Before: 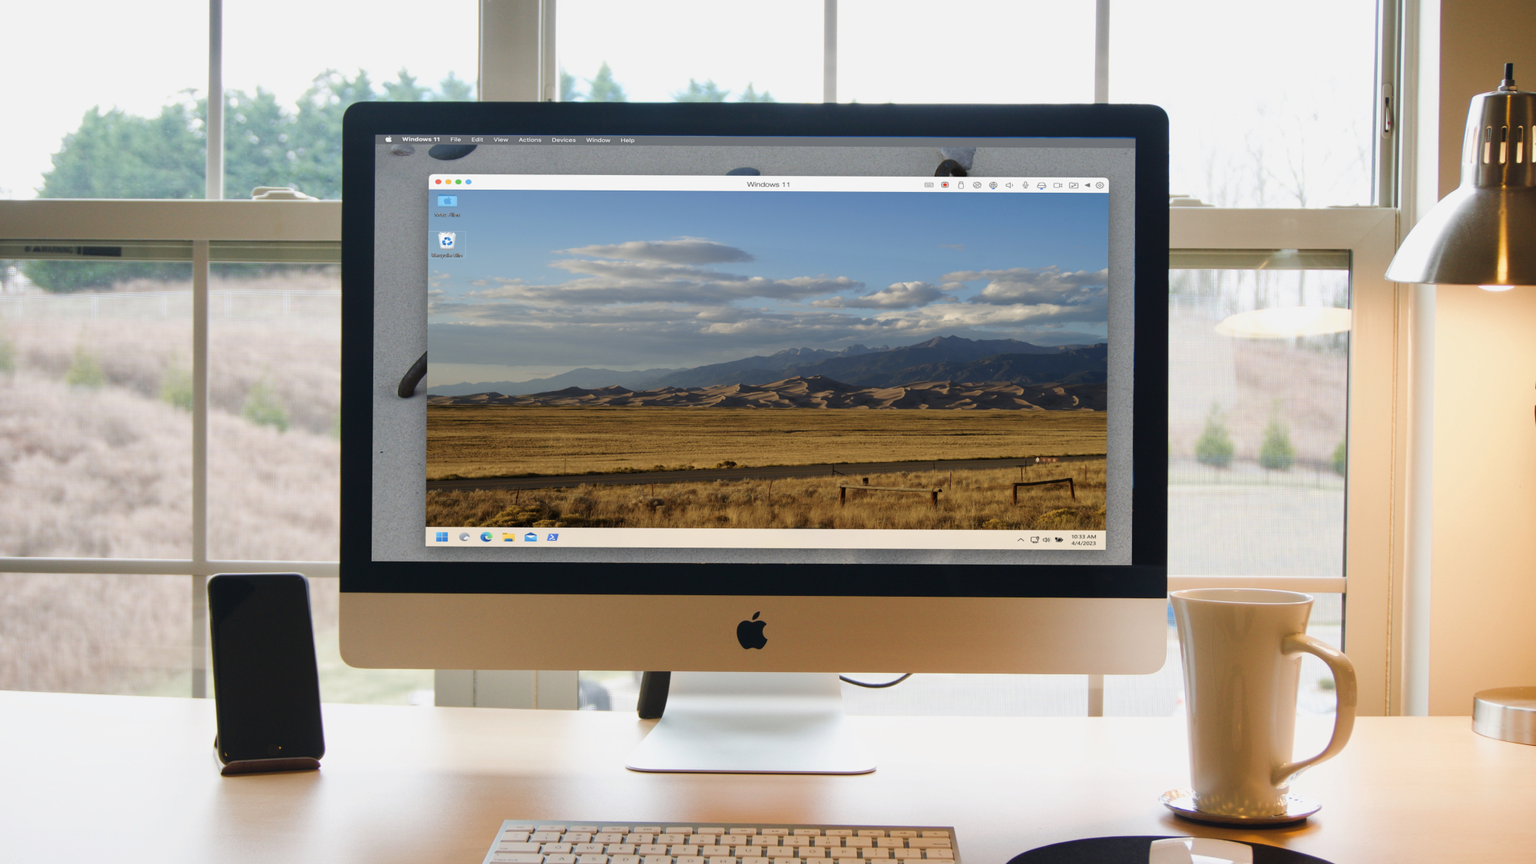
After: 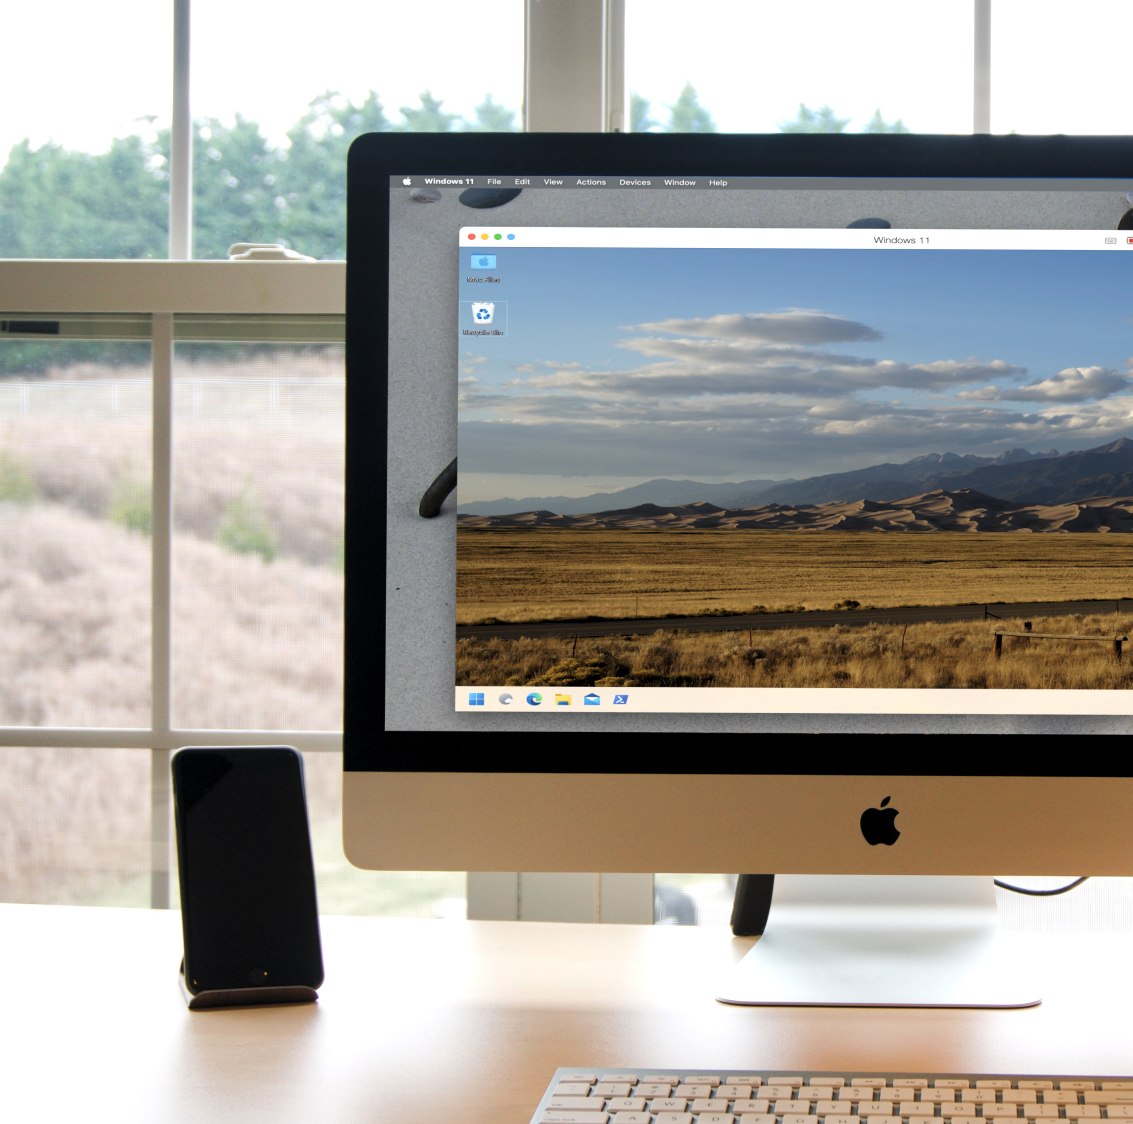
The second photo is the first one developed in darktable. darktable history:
levels: levels [0.062, 0.494, 0.925]
crop: left 4.975%, right 38.329%
